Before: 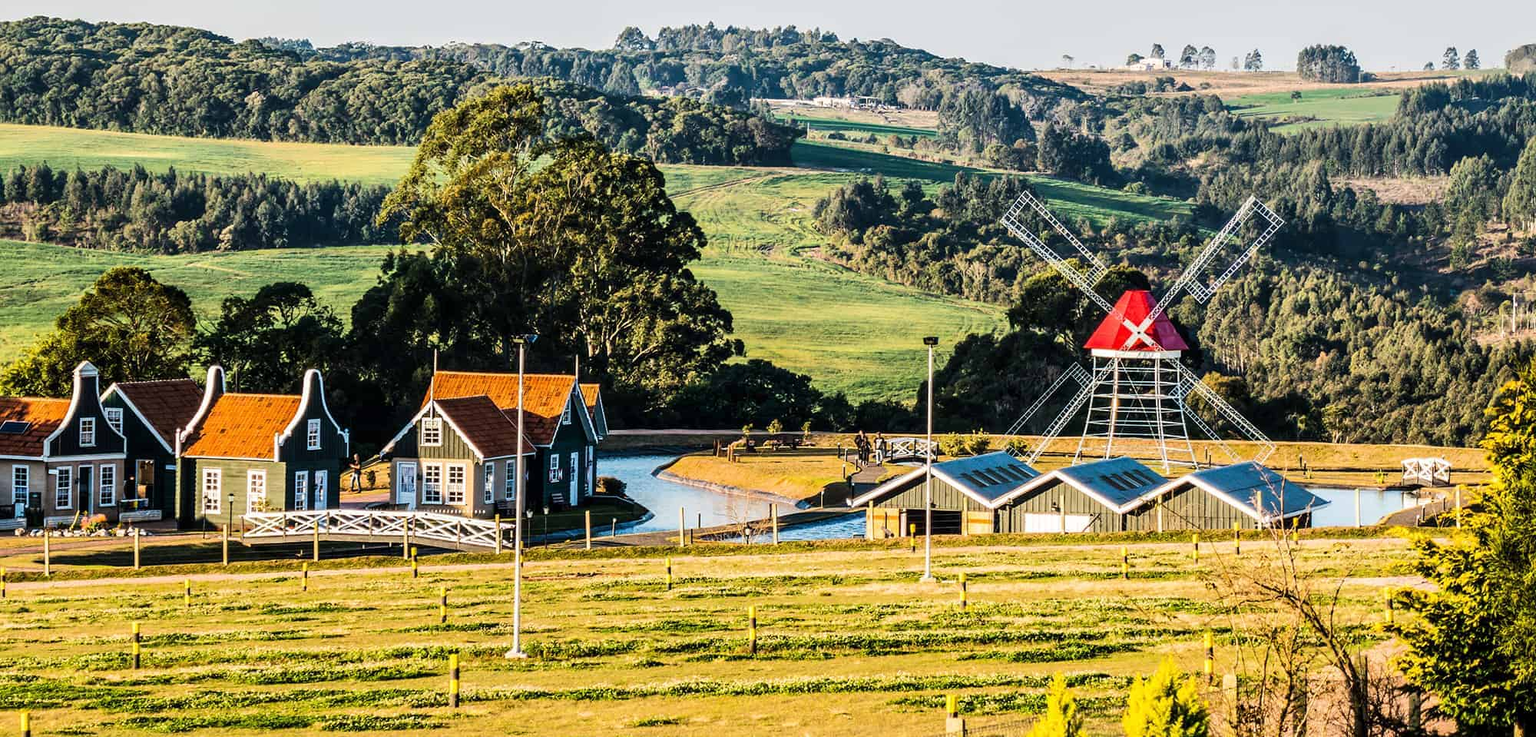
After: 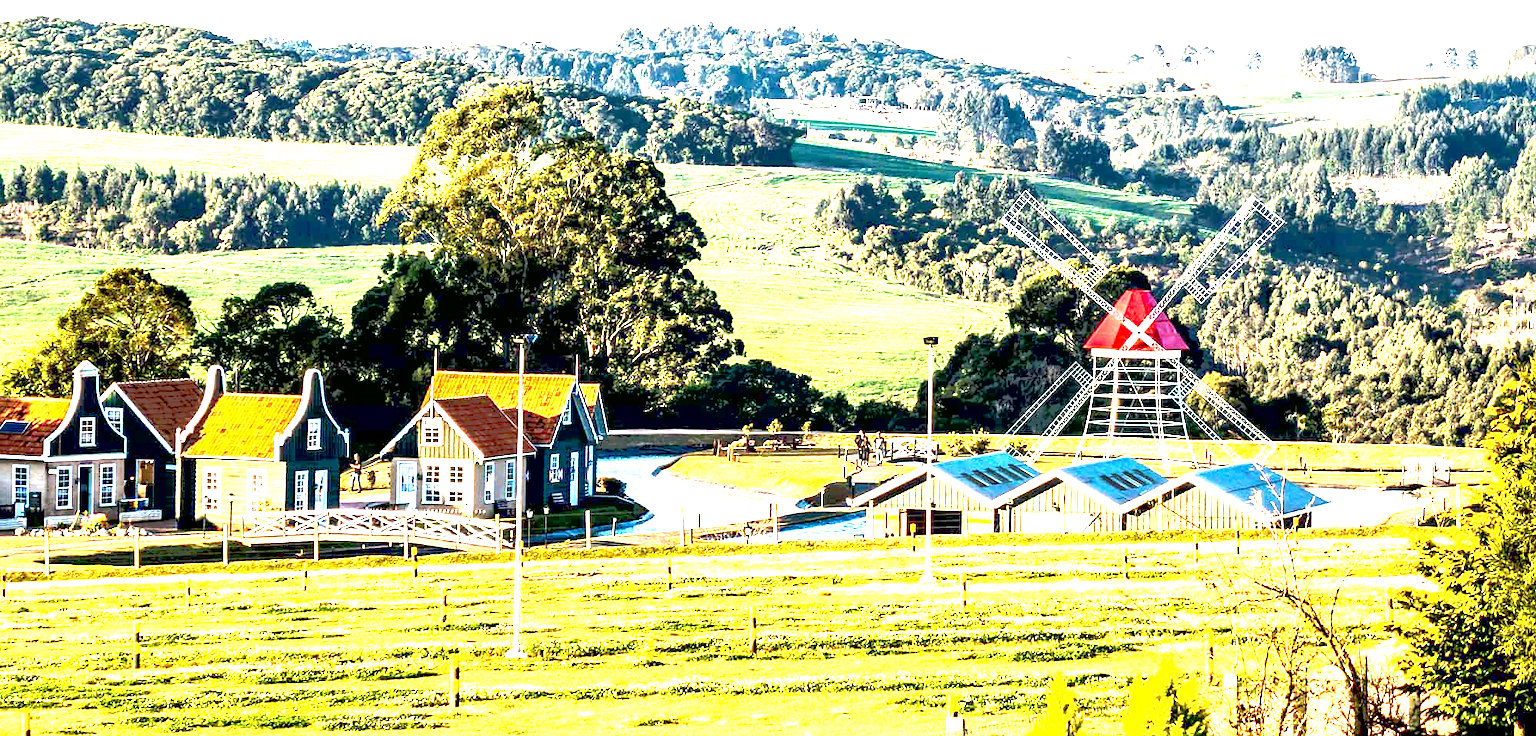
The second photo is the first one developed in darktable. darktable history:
exposure: black level correction 0.005, exposure 2.084 EV, compensate highlight preservation false
tone equalizer: -8 EV -0.528 EV, -7 EV -0.319 EV, -6 EV -0.083 EV, -5 EV 0.413 EV, -4 EV 0.985 EV, -3 EV 0.791 EV, -2 EV -0.01 EV, -1 EV 0.14 EV, +0 EV -0.012 EV, smoothing 1
